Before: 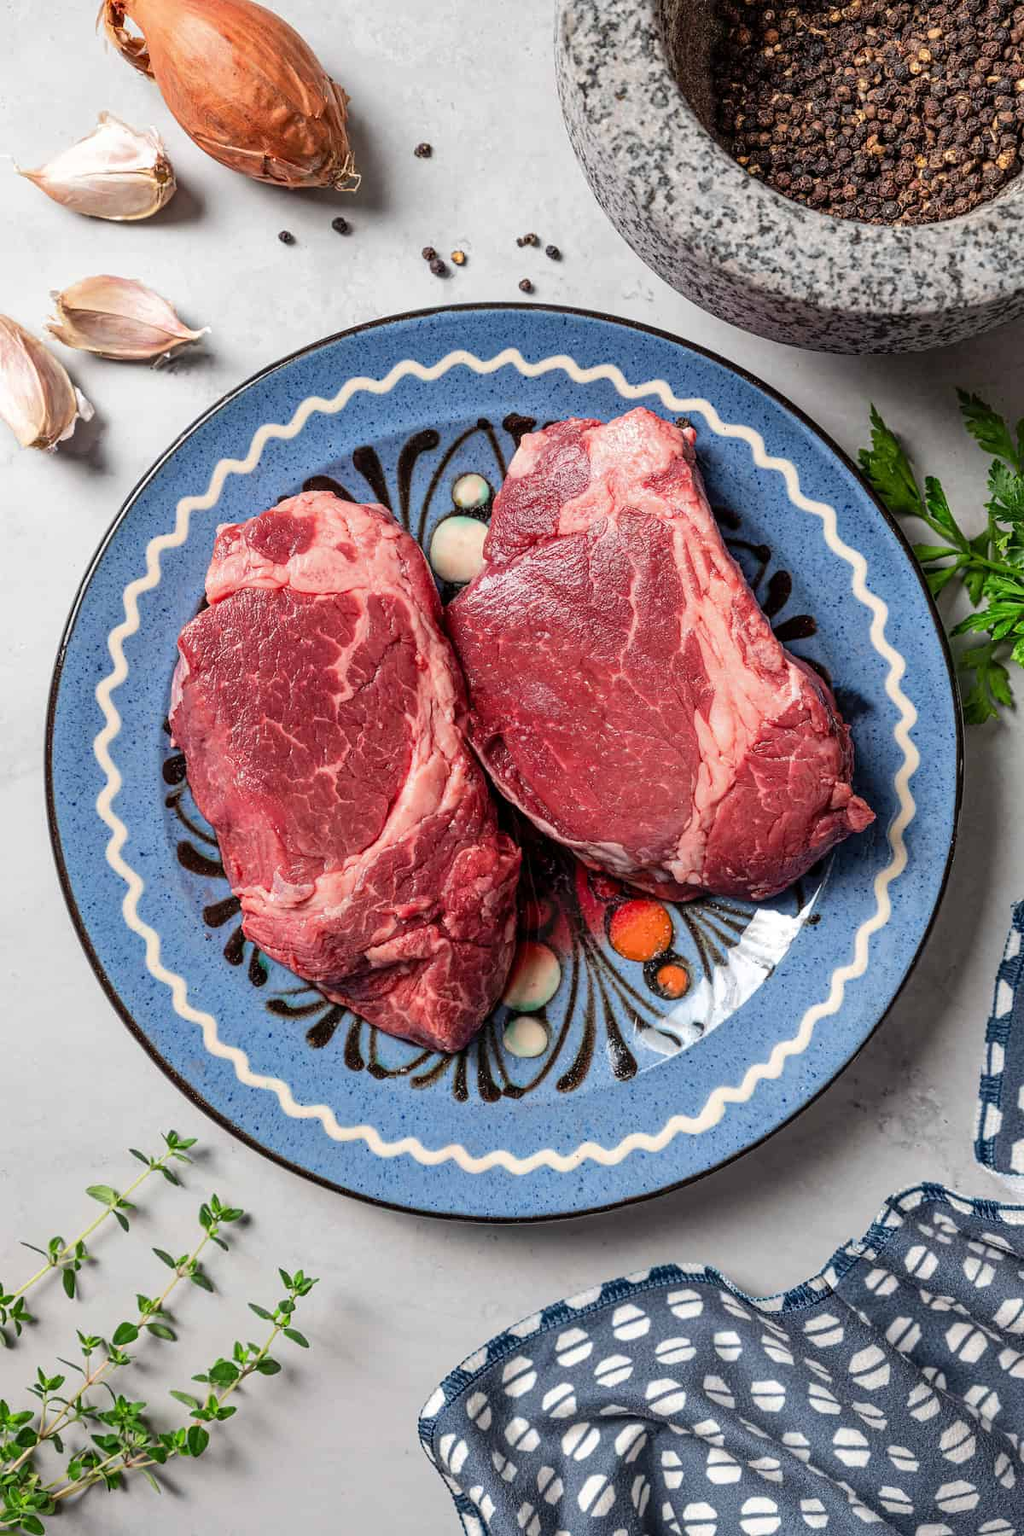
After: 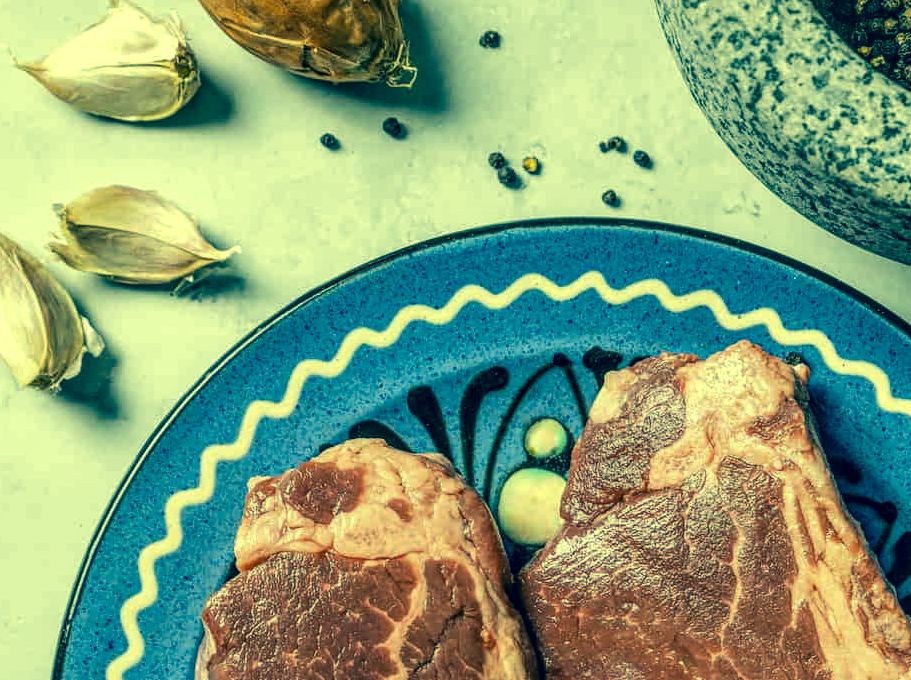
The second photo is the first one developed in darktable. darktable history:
crop: left 0.556%, top 7.632%, right 23.455%, bottom 54.542%
color correction: highlights a* -15.95, highlights b* 39.7, shadows a* -39.76, shadows b* -25.46
local contrast: detail 150%
